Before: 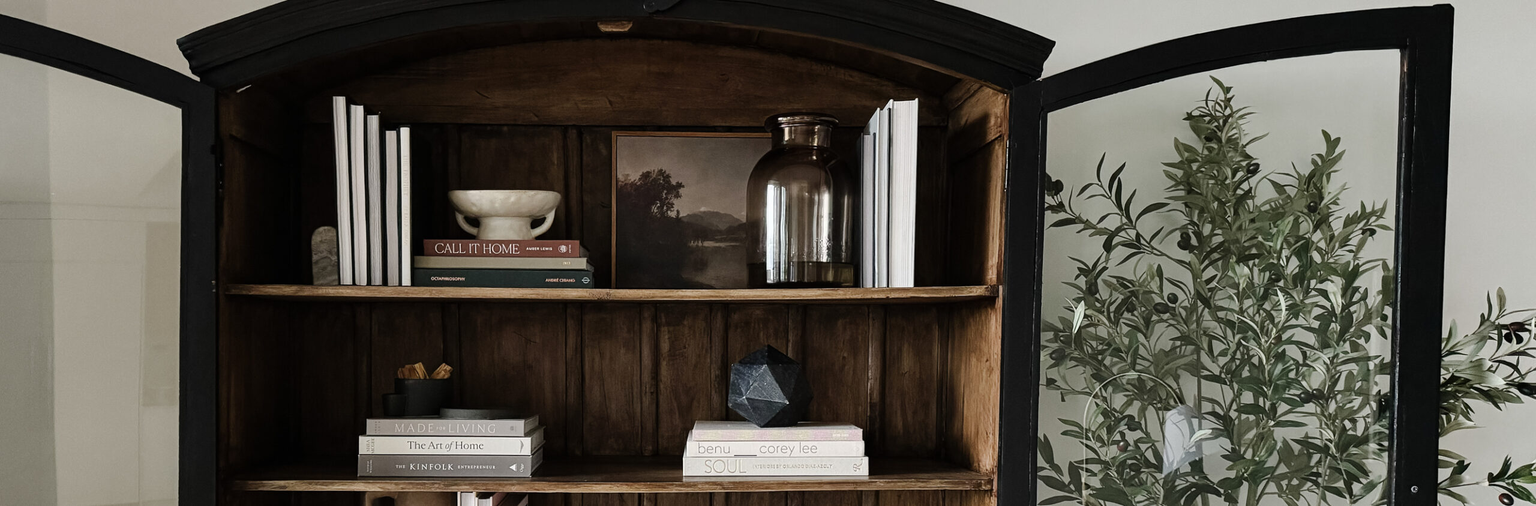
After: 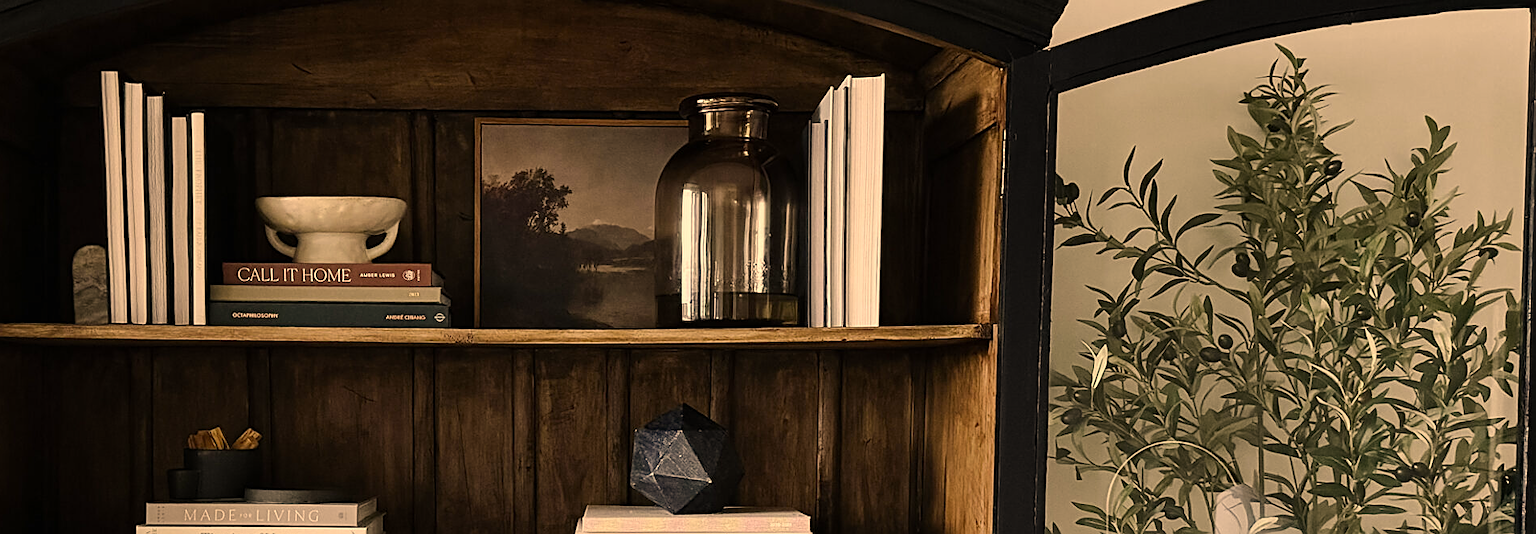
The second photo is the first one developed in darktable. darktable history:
sharpen: on, module defaults
color correction: highlights a* 14.99, highlights b* 31
crop: left 16.767%, top 8.642%, right 8.527%, bottom 12.444%
